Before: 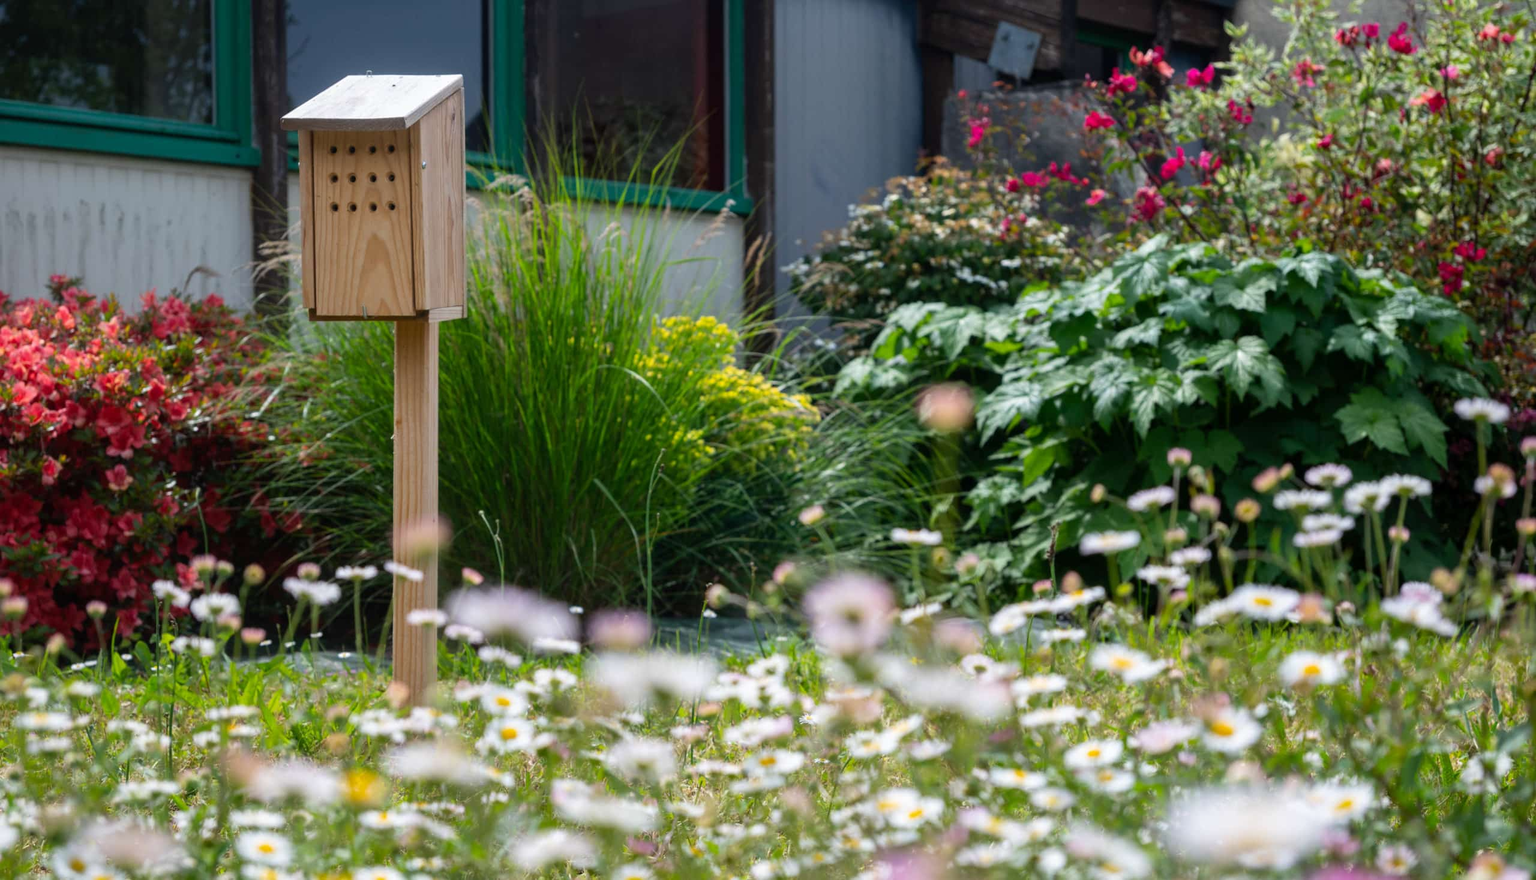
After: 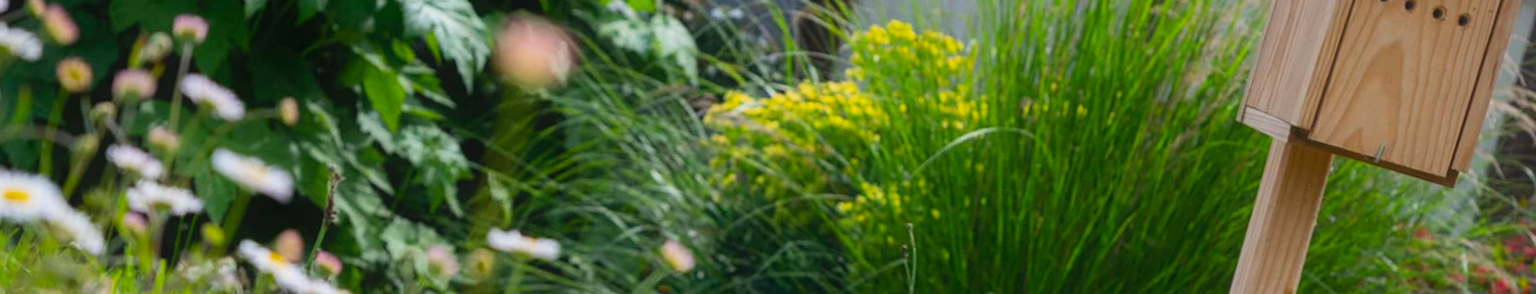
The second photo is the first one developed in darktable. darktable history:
crop and rotate: angle 16.12°, top 30.835%, bottom 35.653%
contrast brightness saturation: contrast 0.1, brightness 0.03, saturation 0.09
shadows and highlights: shadows 25, highlights -25
contrast equalizer: y [[0.5, 0.486, 0.447, 0.446, 0.489, 0.5], [0.5 ×6], [0.5 ×6], [0 ×6], [0 ×6]]
